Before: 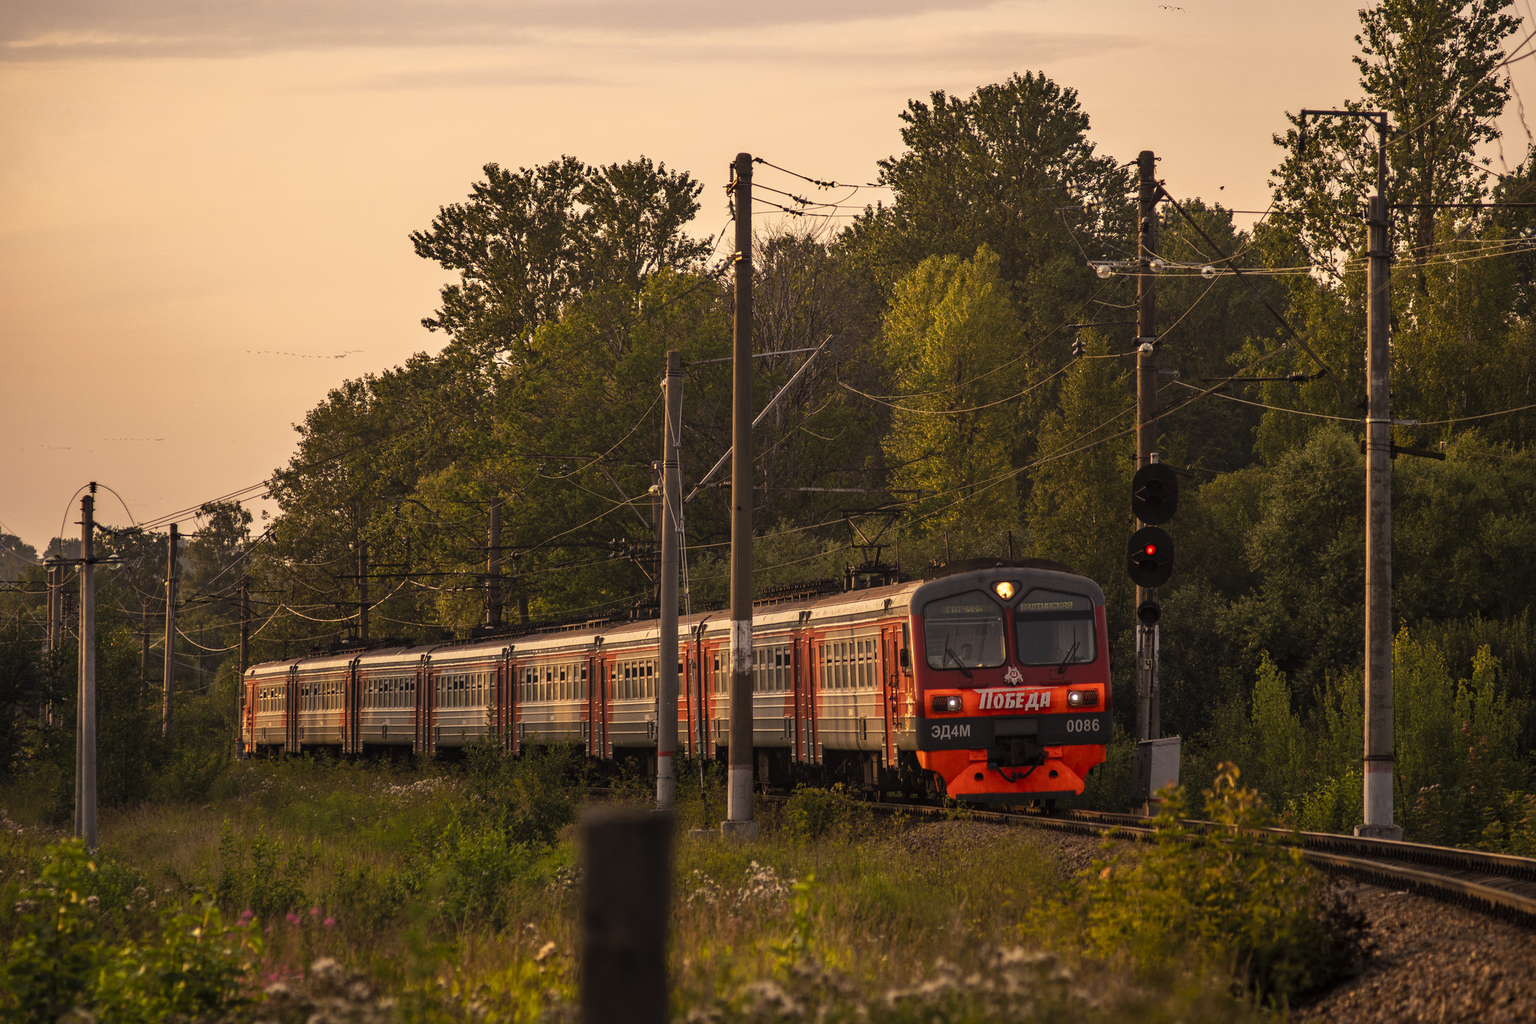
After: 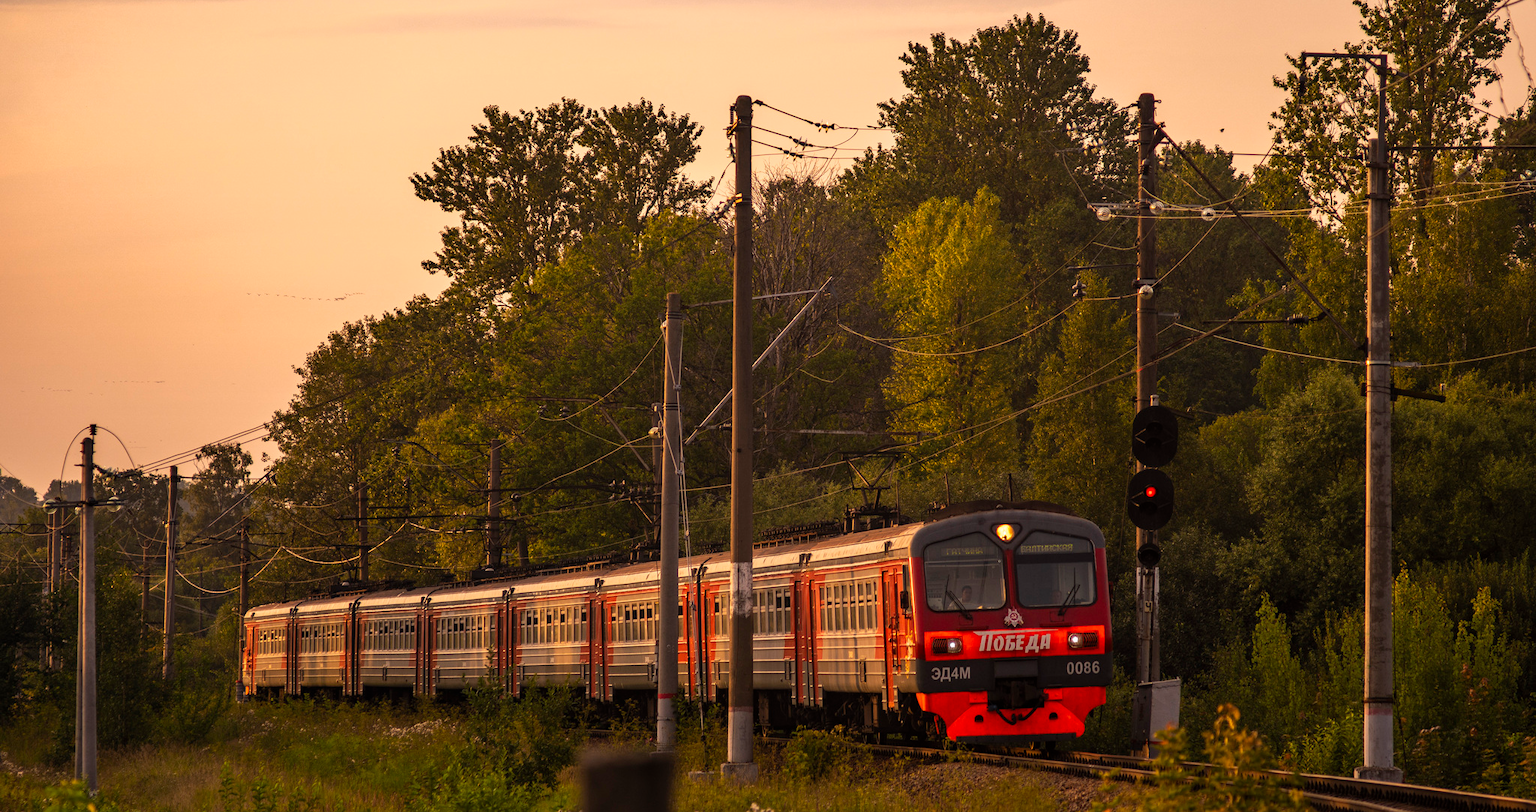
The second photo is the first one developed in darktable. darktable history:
contrast brightness saturation: contrast 0.035, saturation 0.155
crop and rotate: top 5.656%, bottom 14.936%
